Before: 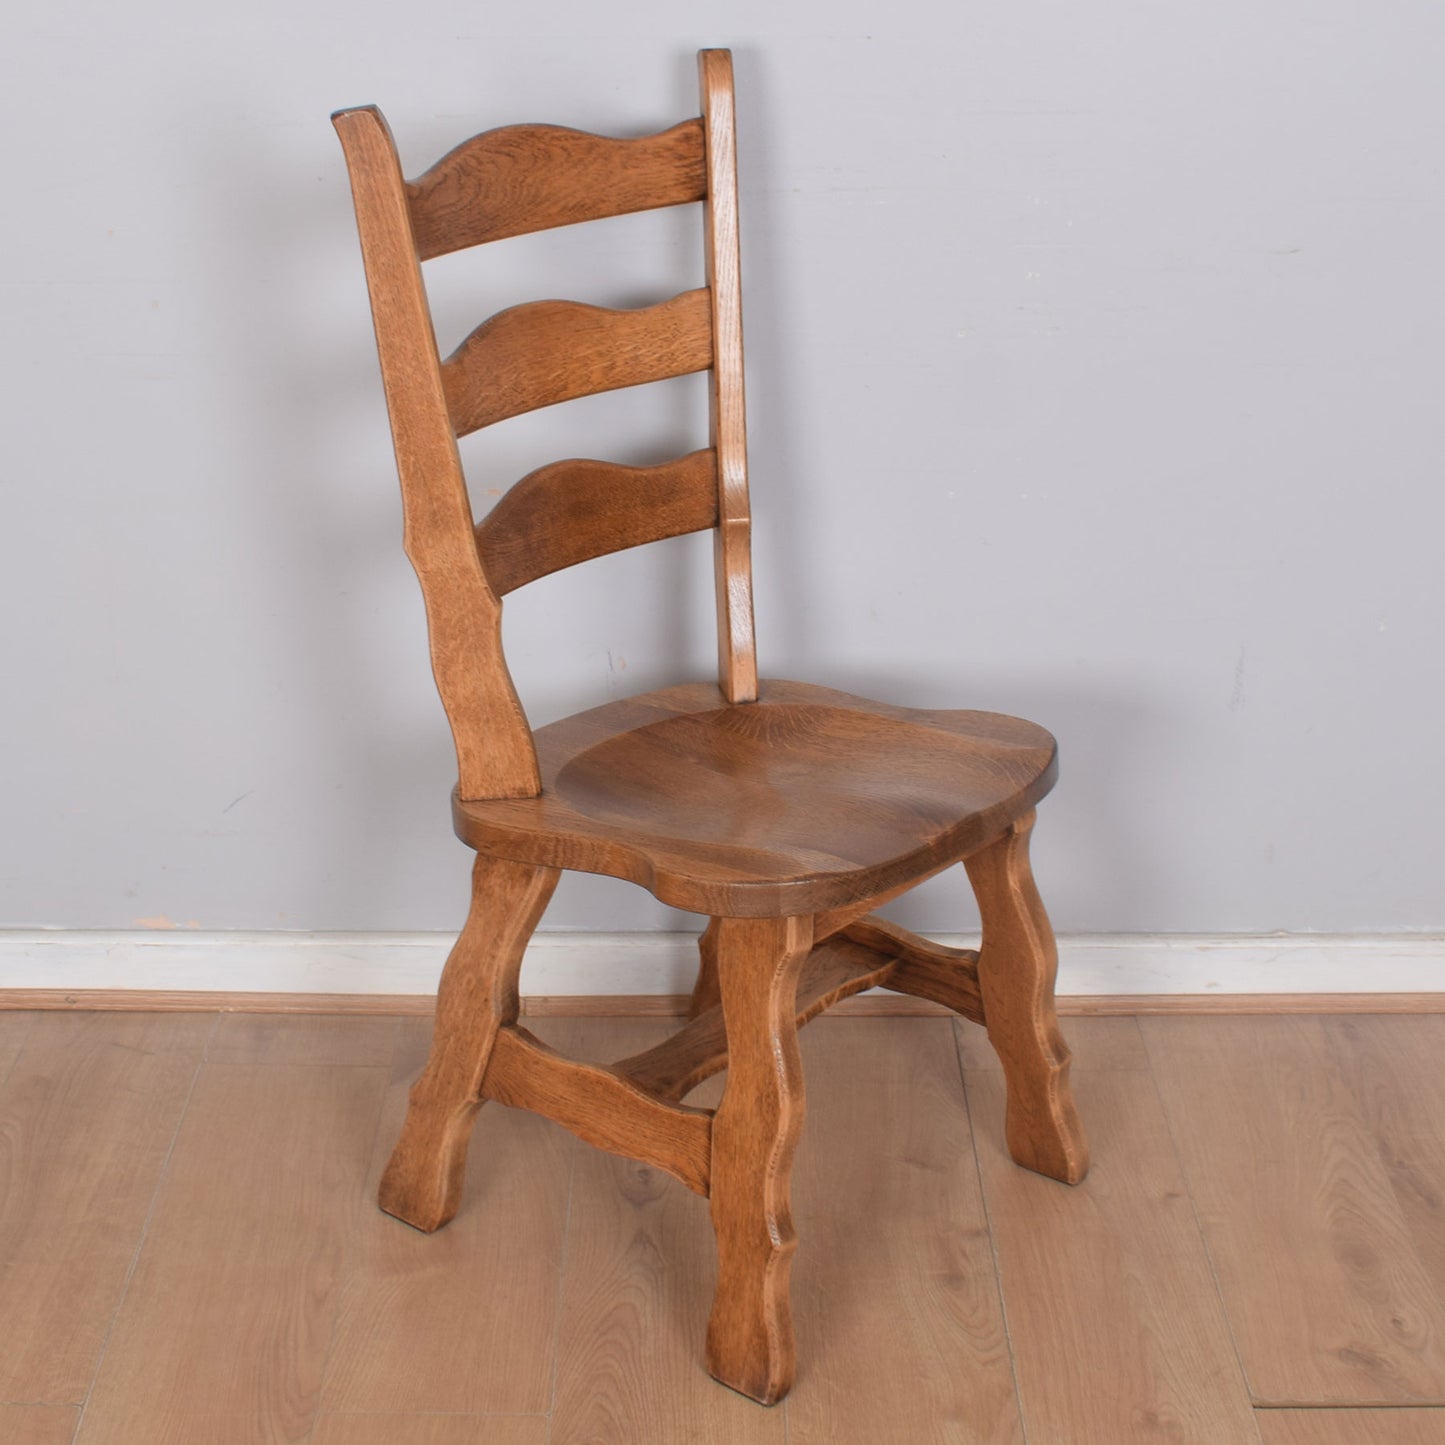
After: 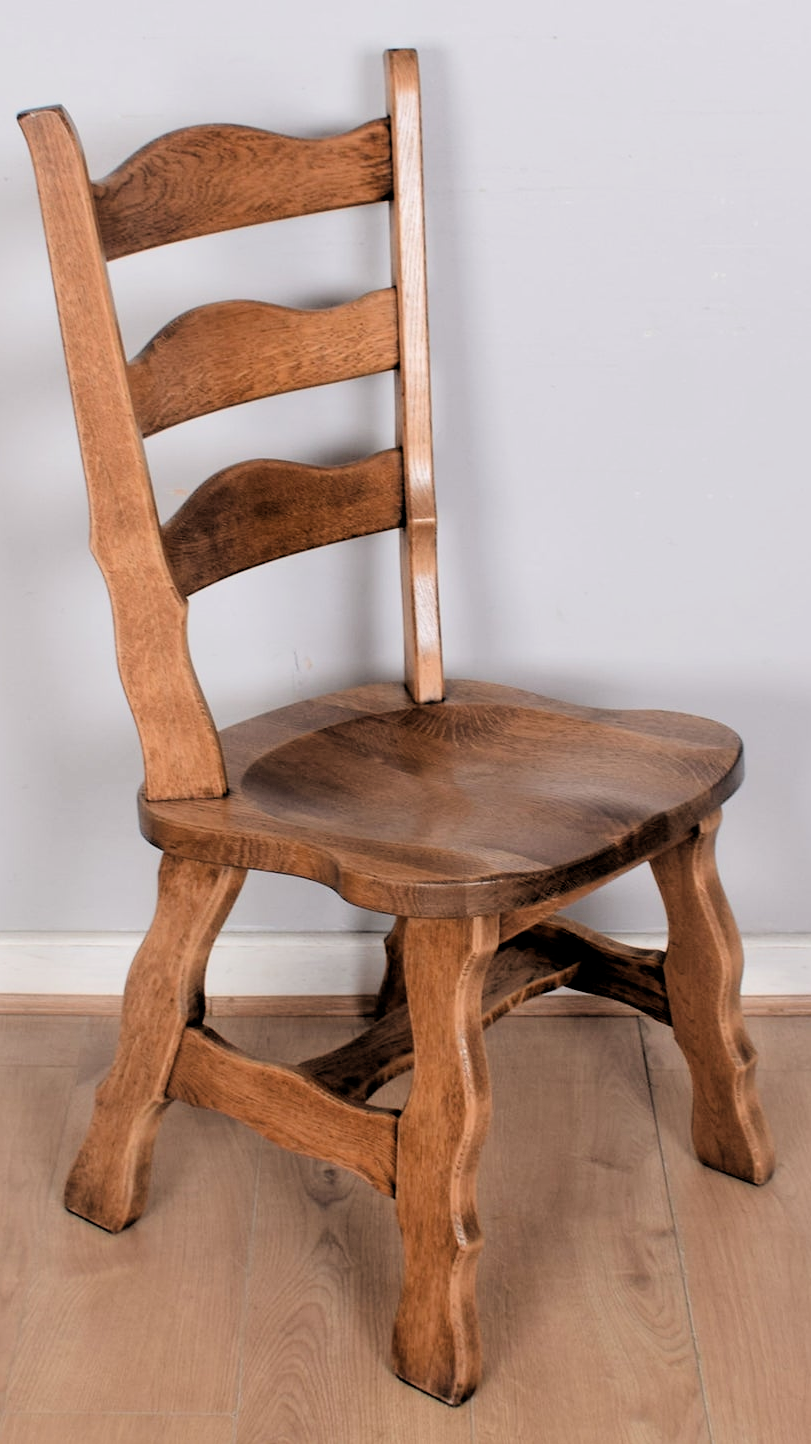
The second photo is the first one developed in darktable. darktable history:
filmic rgb: middle gray luminance 13.53%, black relative exposure -1.84 EV, white relative exposure 3.1 EV, threshold 5.96 EV, target black luminance 0%, hardness 1.79, latitude 58.87%, contrast 1.736, highlights saturation mix 4.69%, shadows ↔ highlights balance -37.25%, enable highlight reconstruction true
crop: left 21.79%, right 22.074%, bottom 0.001%
